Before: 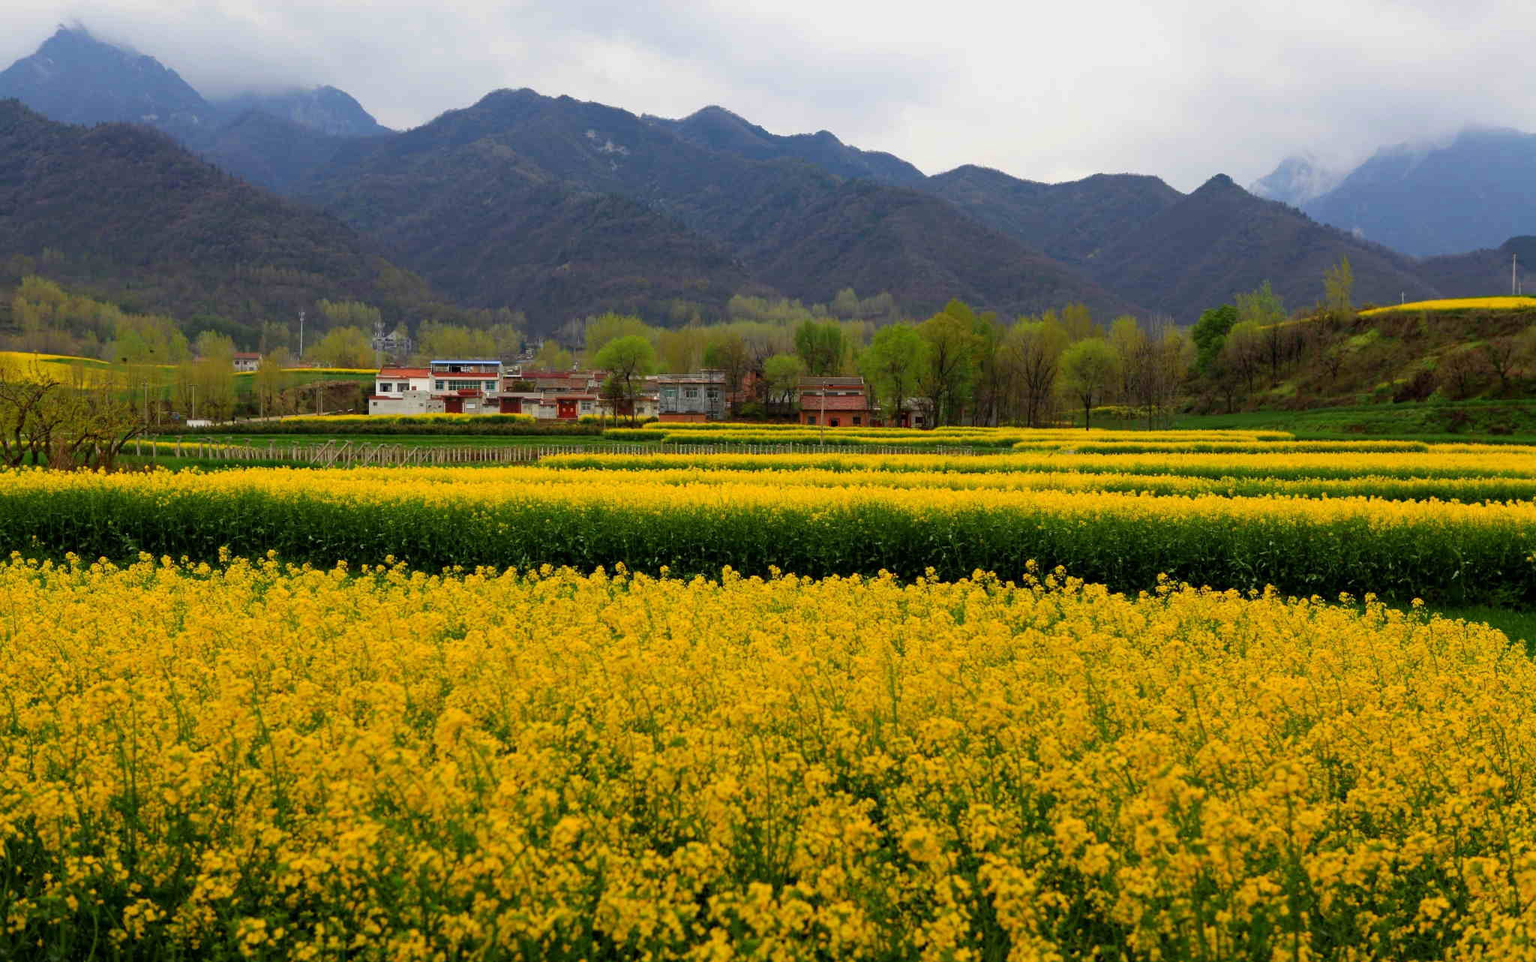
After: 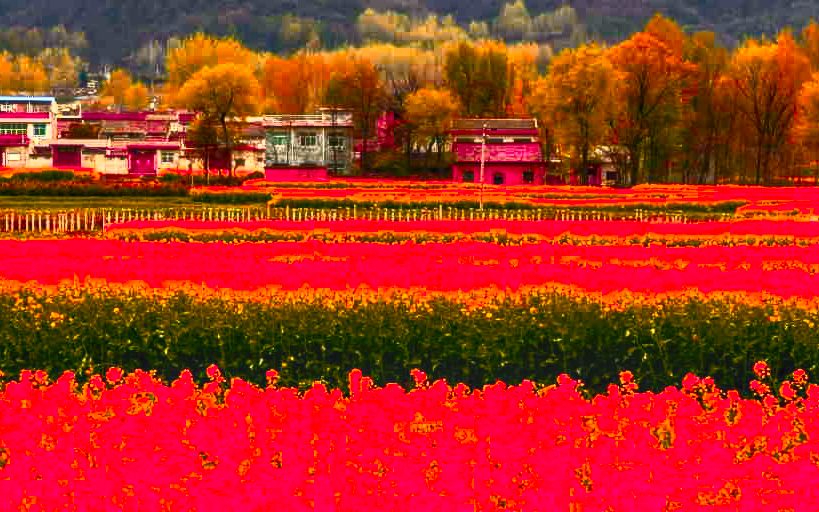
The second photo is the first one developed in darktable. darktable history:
white balance: red 1.045, blue 0.932
contrast brightness saturation: contrast 0.83, brightness 0.59, saturation 0.59
color zones: curves: ch1 [(0.24, 0.634) (0.75, 0.5)]; ch2 [(0.253, 0.437) (0.745, 0.491)], mix 102.12%
crop: left 30%, top 30%, right 30%, bottom 30%
local contrast: detail 130%
